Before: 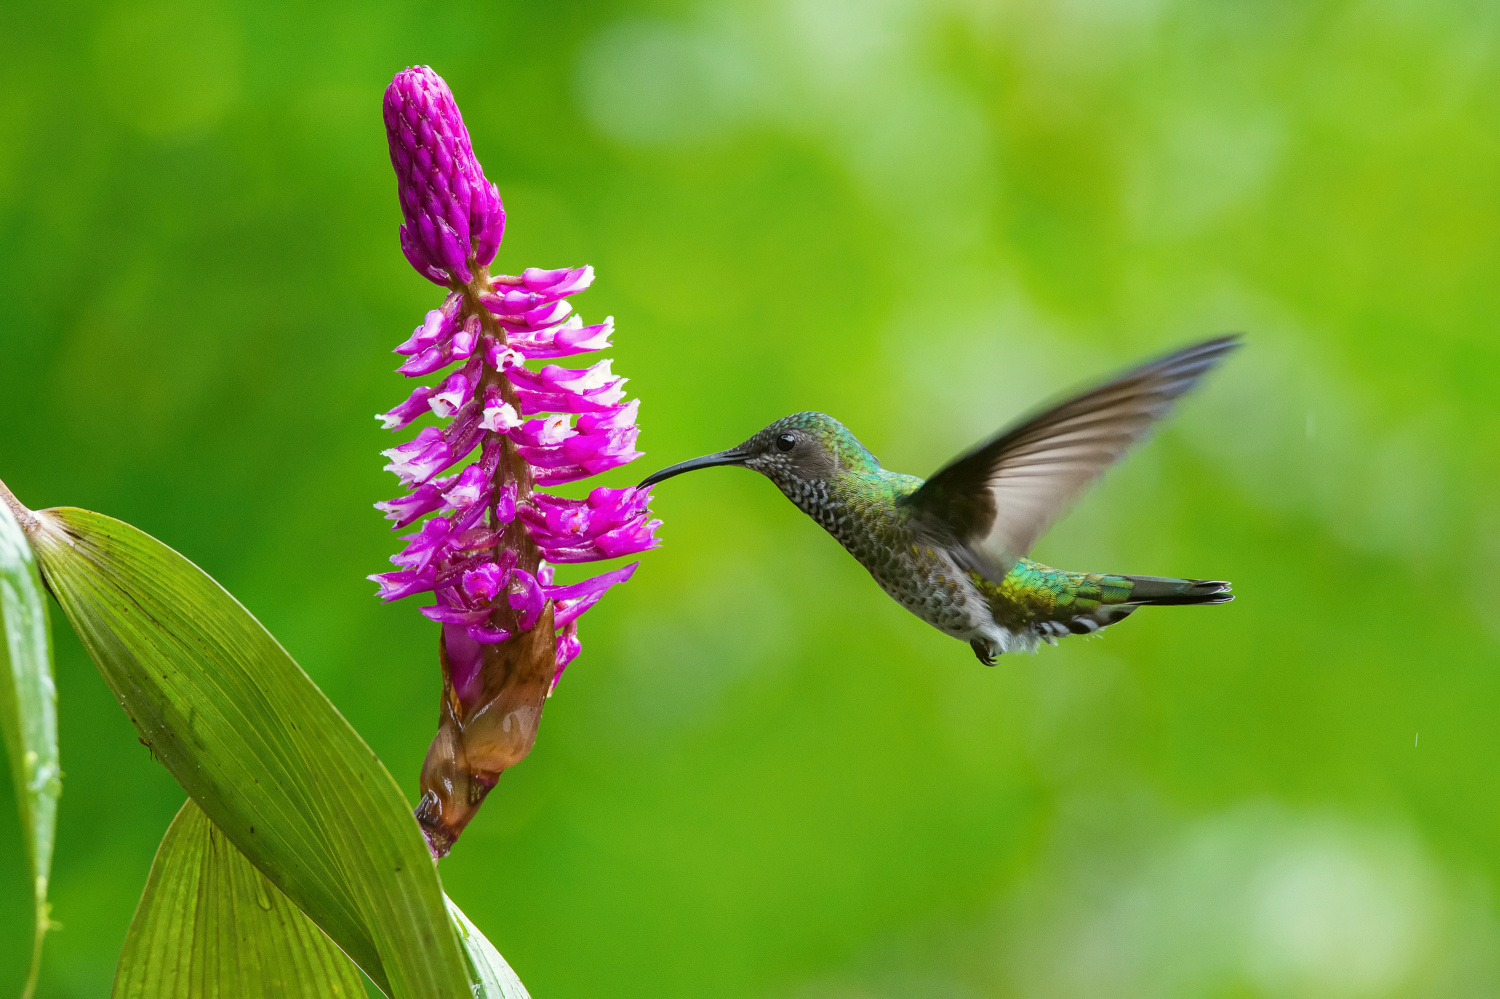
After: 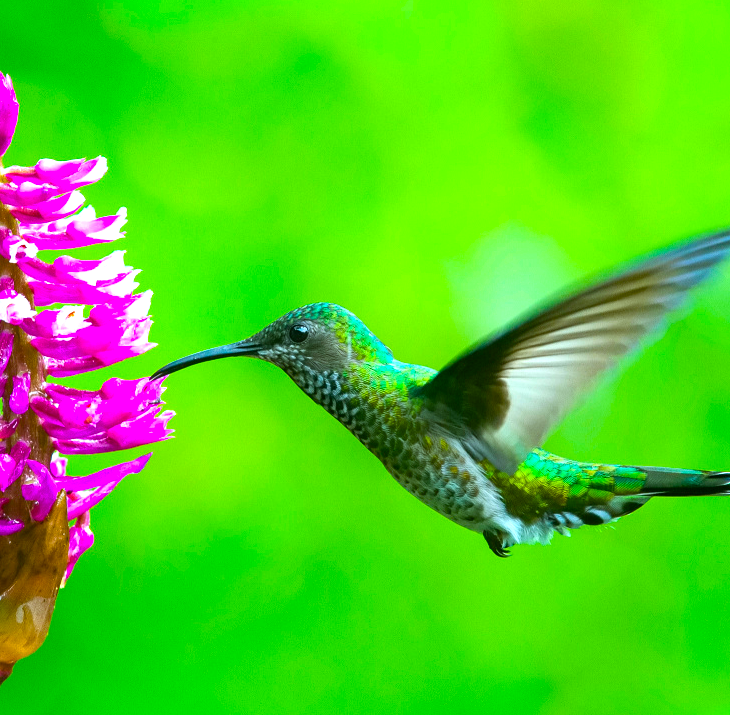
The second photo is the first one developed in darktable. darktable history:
crop: left 32.53%, top 10.976%, right 18.777%, bottom 17.418%
color balance rgb: power › chroma 2.153%, power › hue 163.65°, highlights gain › luminance 15.577%, highlights gain › chroma 3.984%, highlights gain › hue 212.58°, linear chroma grading › global chroma 15.104%, perceptual saturation grading › global saturation 29.401%, global vibrance 20%
exposure: exposure 0.564 EV, compensate exposure bias true, compensate highlight preservation false
